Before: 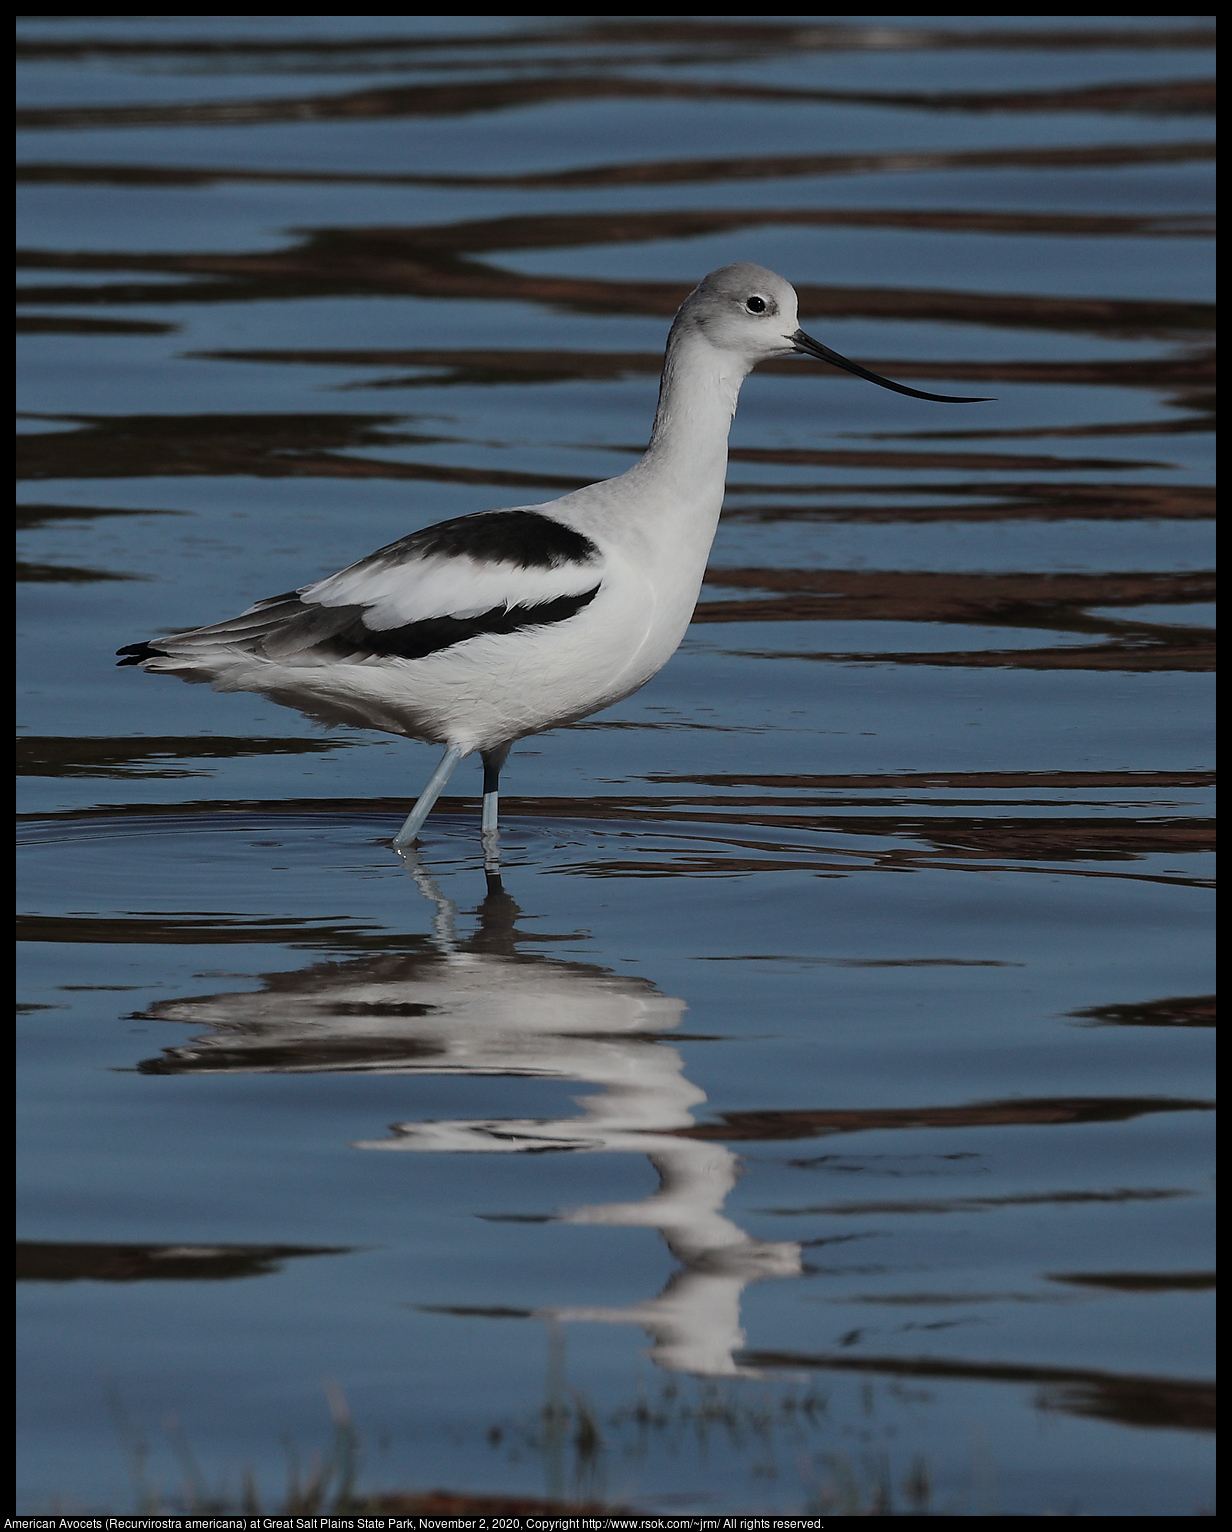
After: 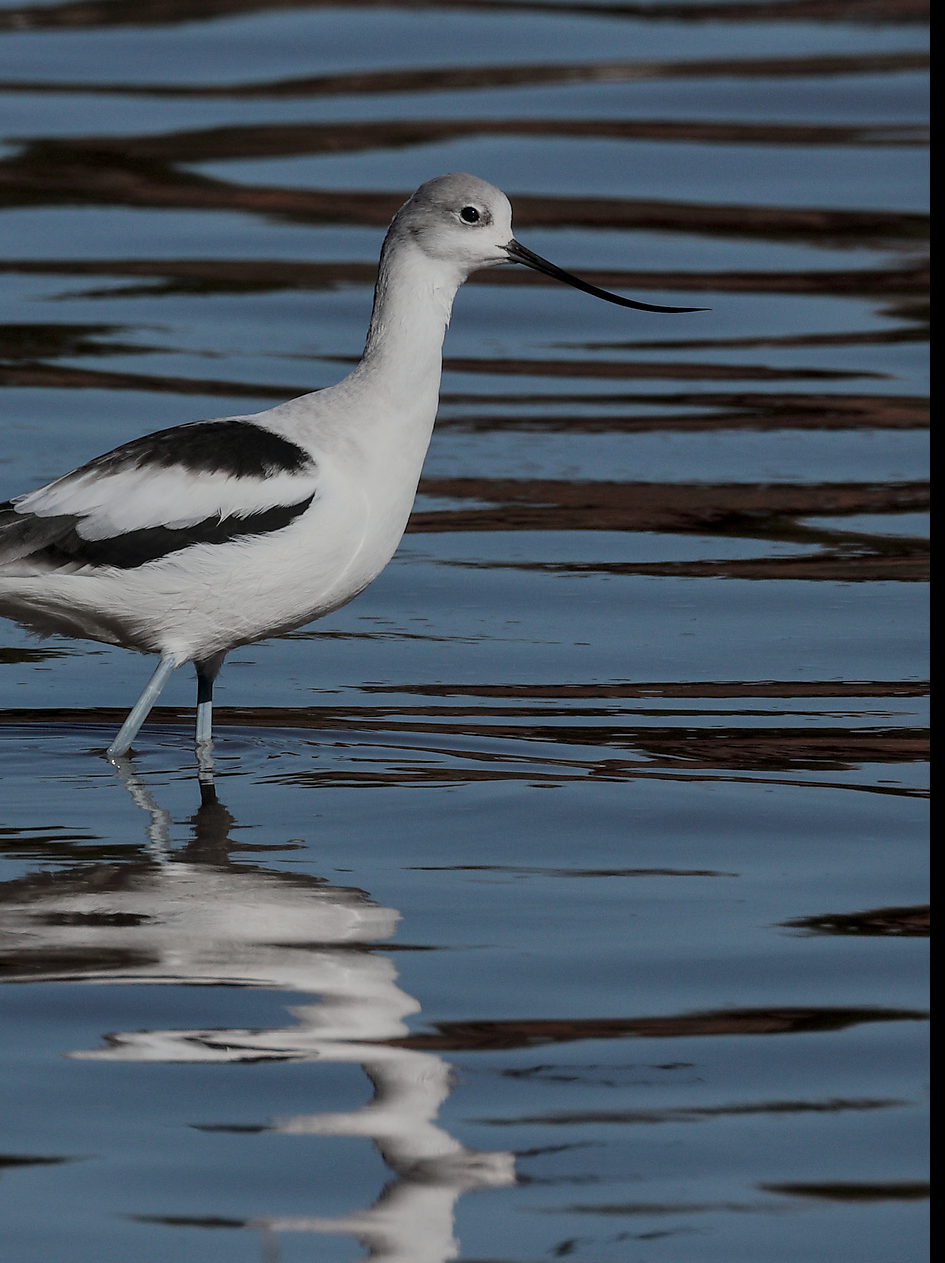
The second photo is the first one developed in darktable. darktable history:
crop: left 23.281%, top 5.894%, bottom 11.623%
shadows and highlights: shadows 25.54, highlights -70.46
local contrast: detail 130%
